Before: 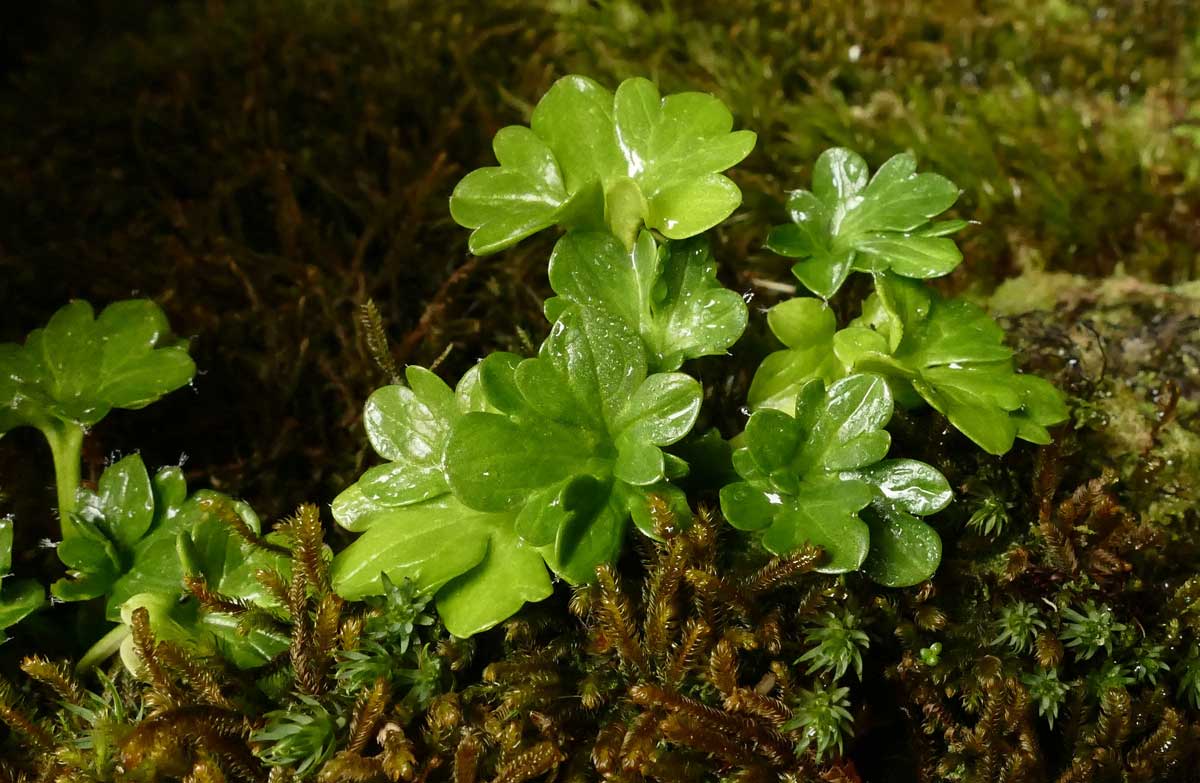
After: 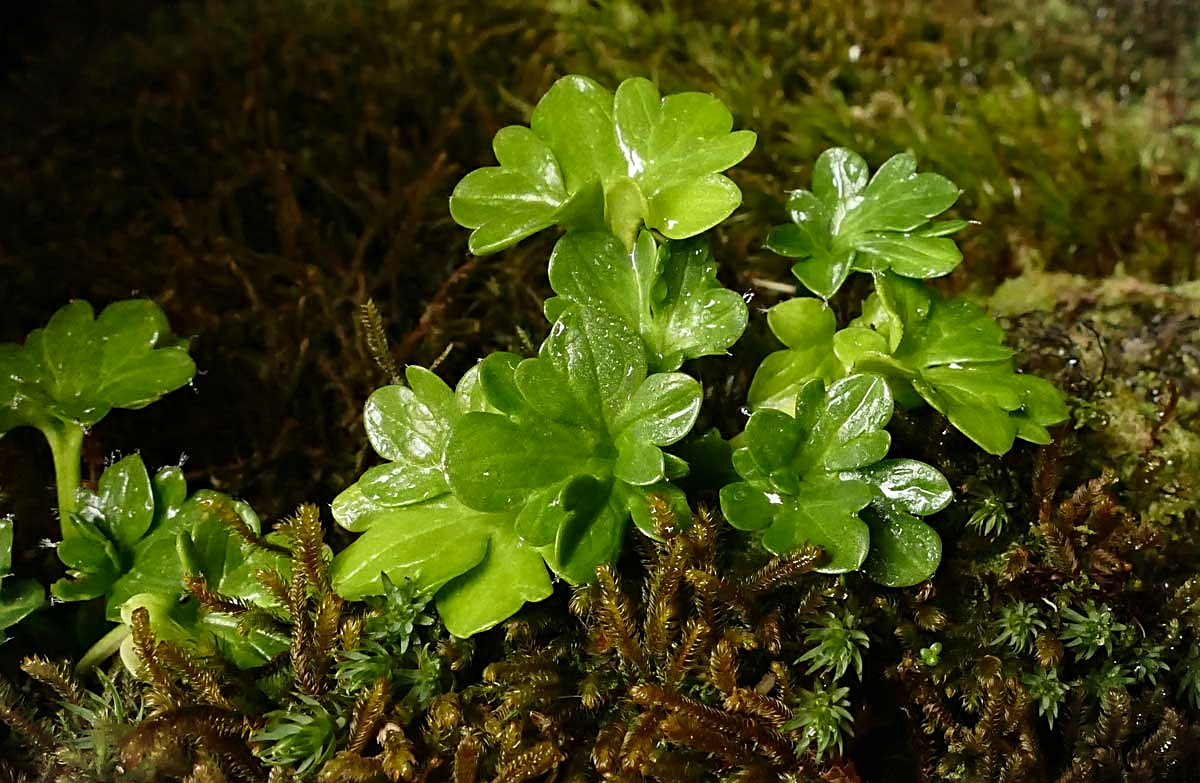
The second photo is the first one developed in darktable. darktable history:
haze removal: compatibility mode true, adaptive false
sharpen: on, module defaults
vignetting: fall-off start 100%, brightness -0.282, width/height ratio 1.31
